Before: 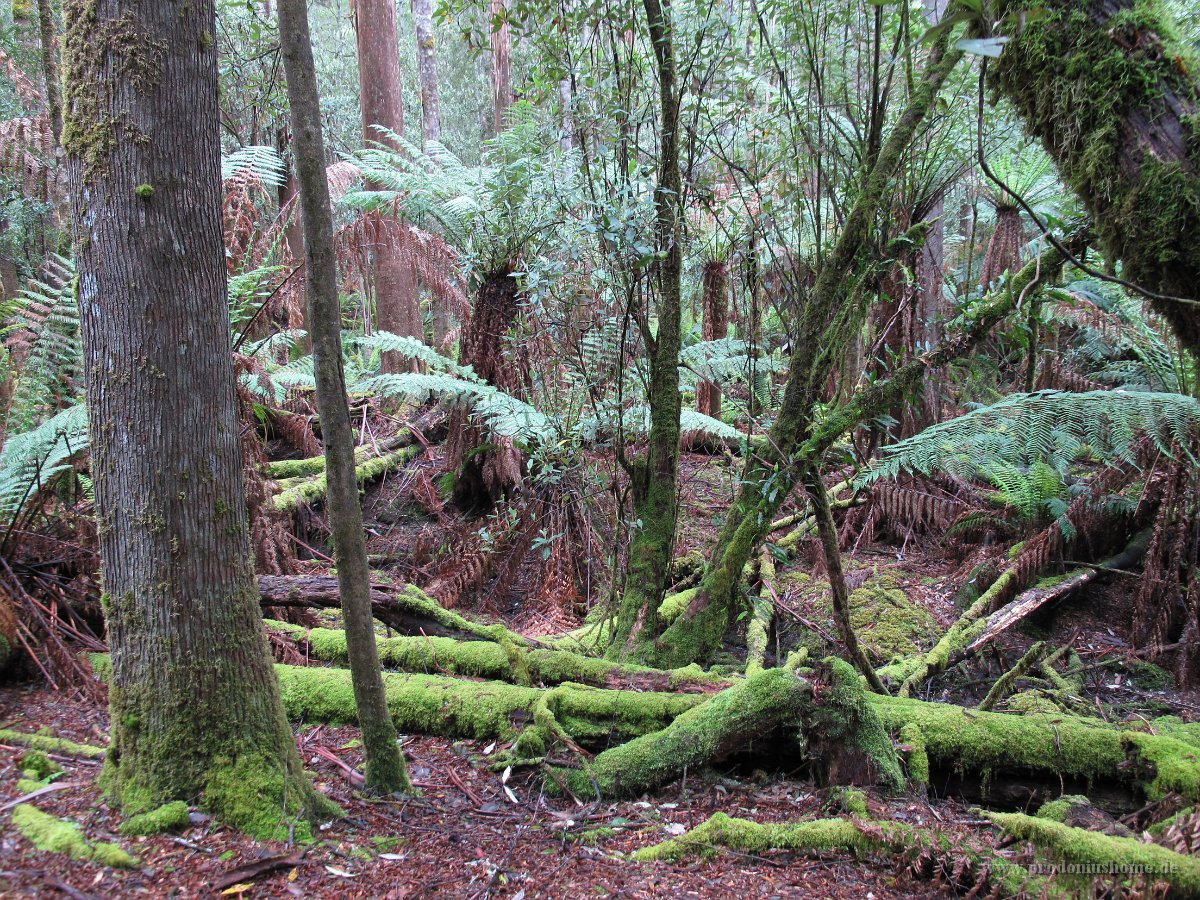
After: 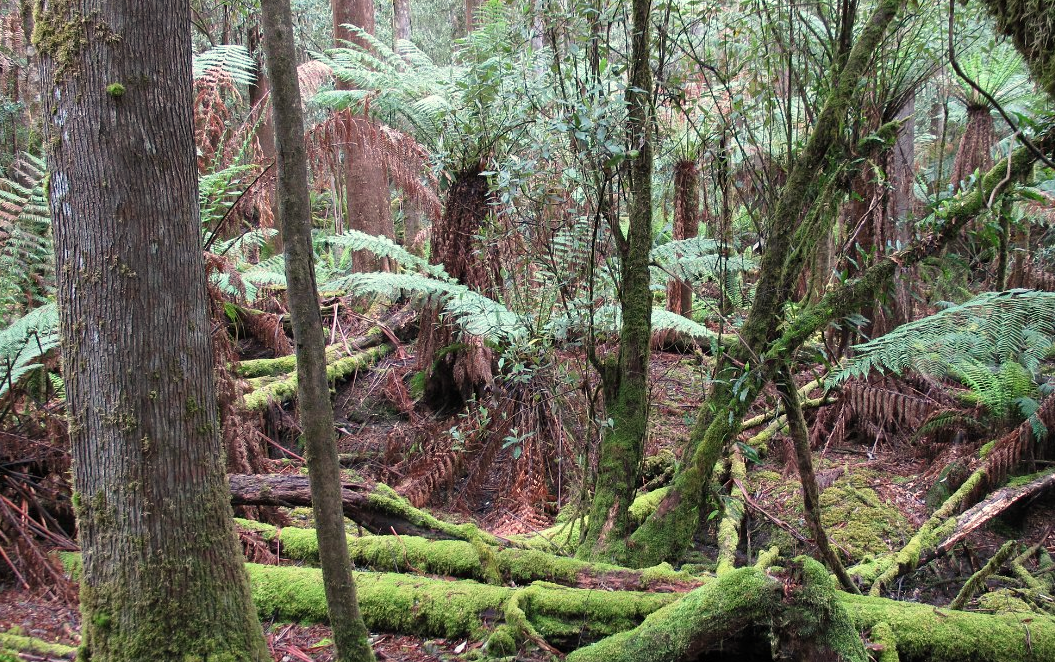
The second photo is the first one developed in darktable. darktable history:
crop and rotate: left 2.425%, top 11.305%, right 9.6%, bottom 15.08%
white balance: red 1.045, blue 0.932
